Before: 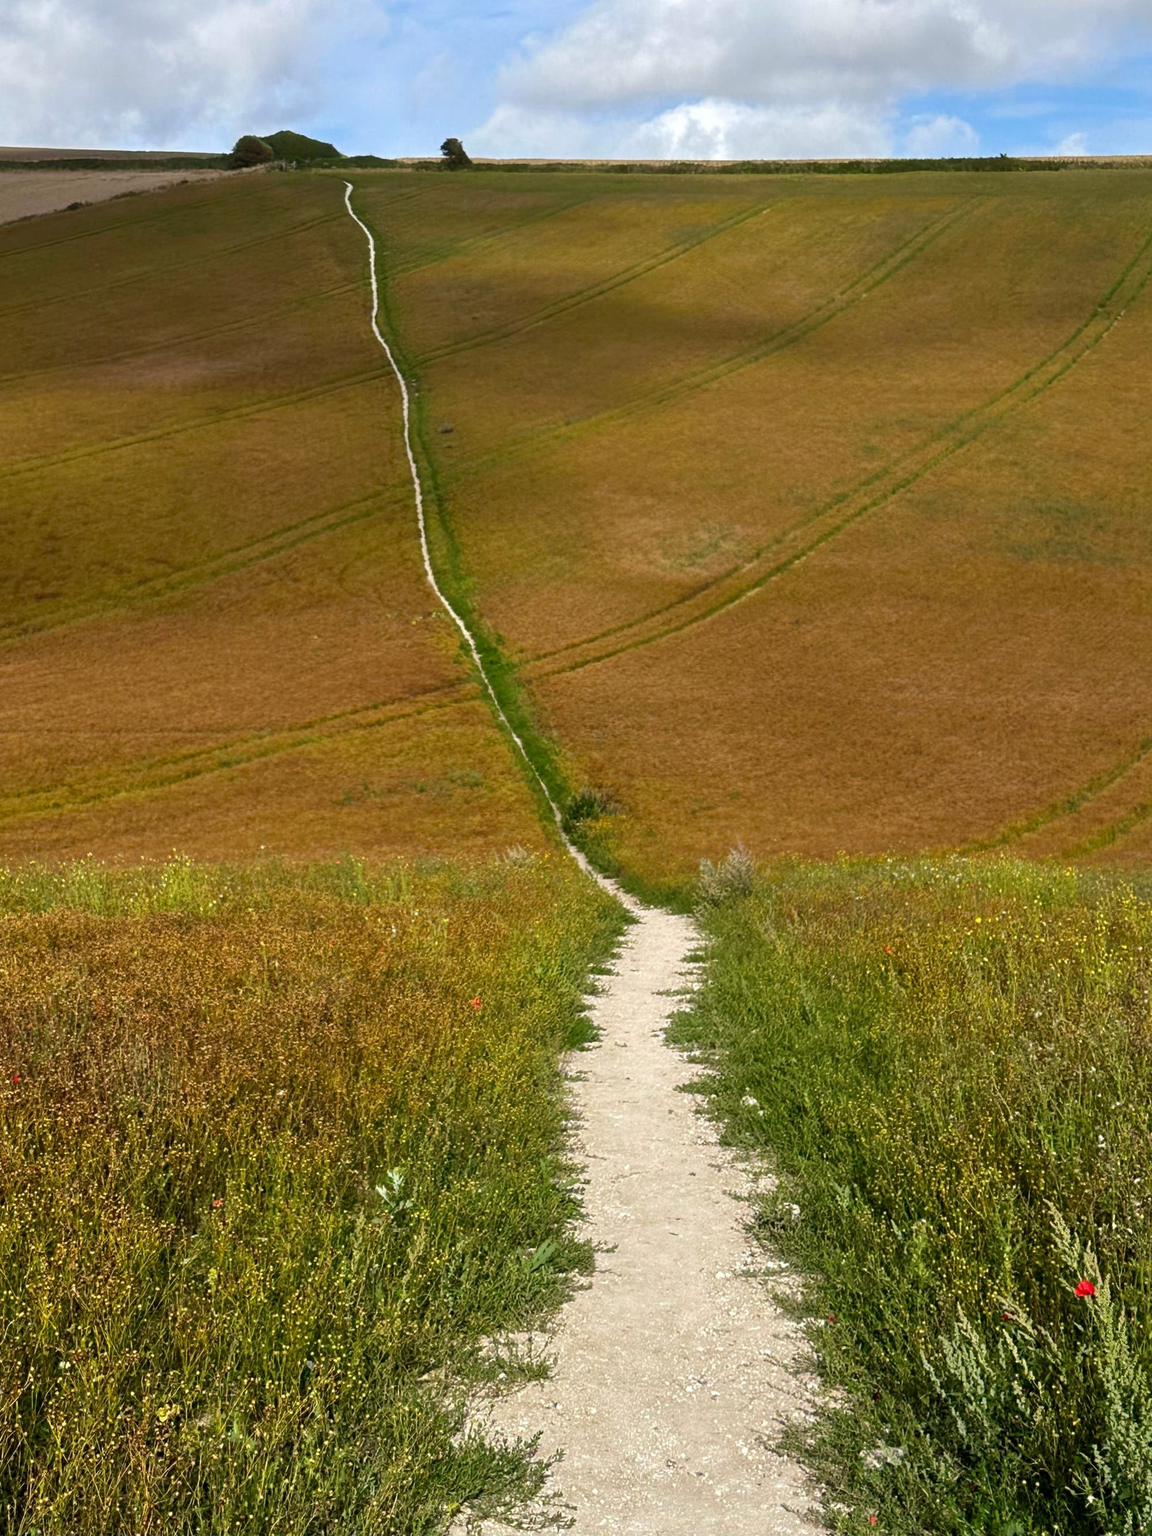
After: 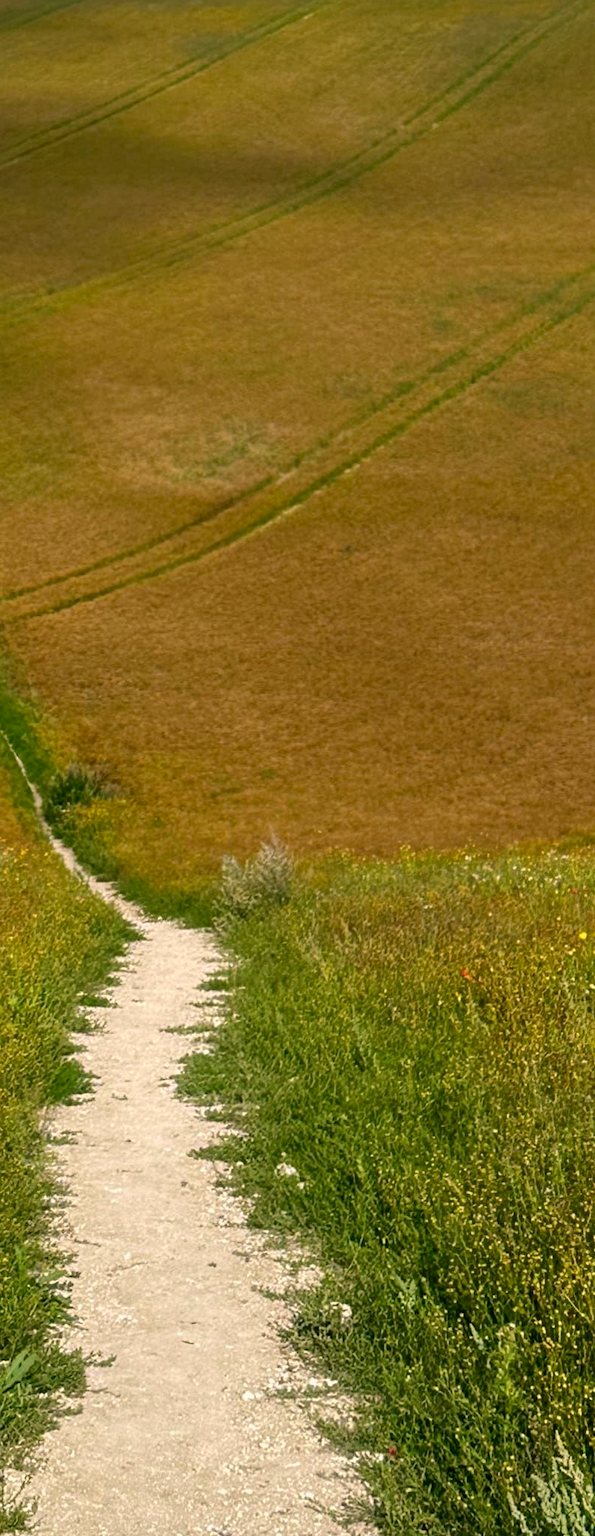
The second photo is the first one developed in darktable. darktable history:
crop: left 45.902%, top 12.94%, right 14.231%, bottom 9.9%
color correction: highlights a* 4.54, highlights b* 4.96, shadows a* -6.82, shadows b* 4.91
